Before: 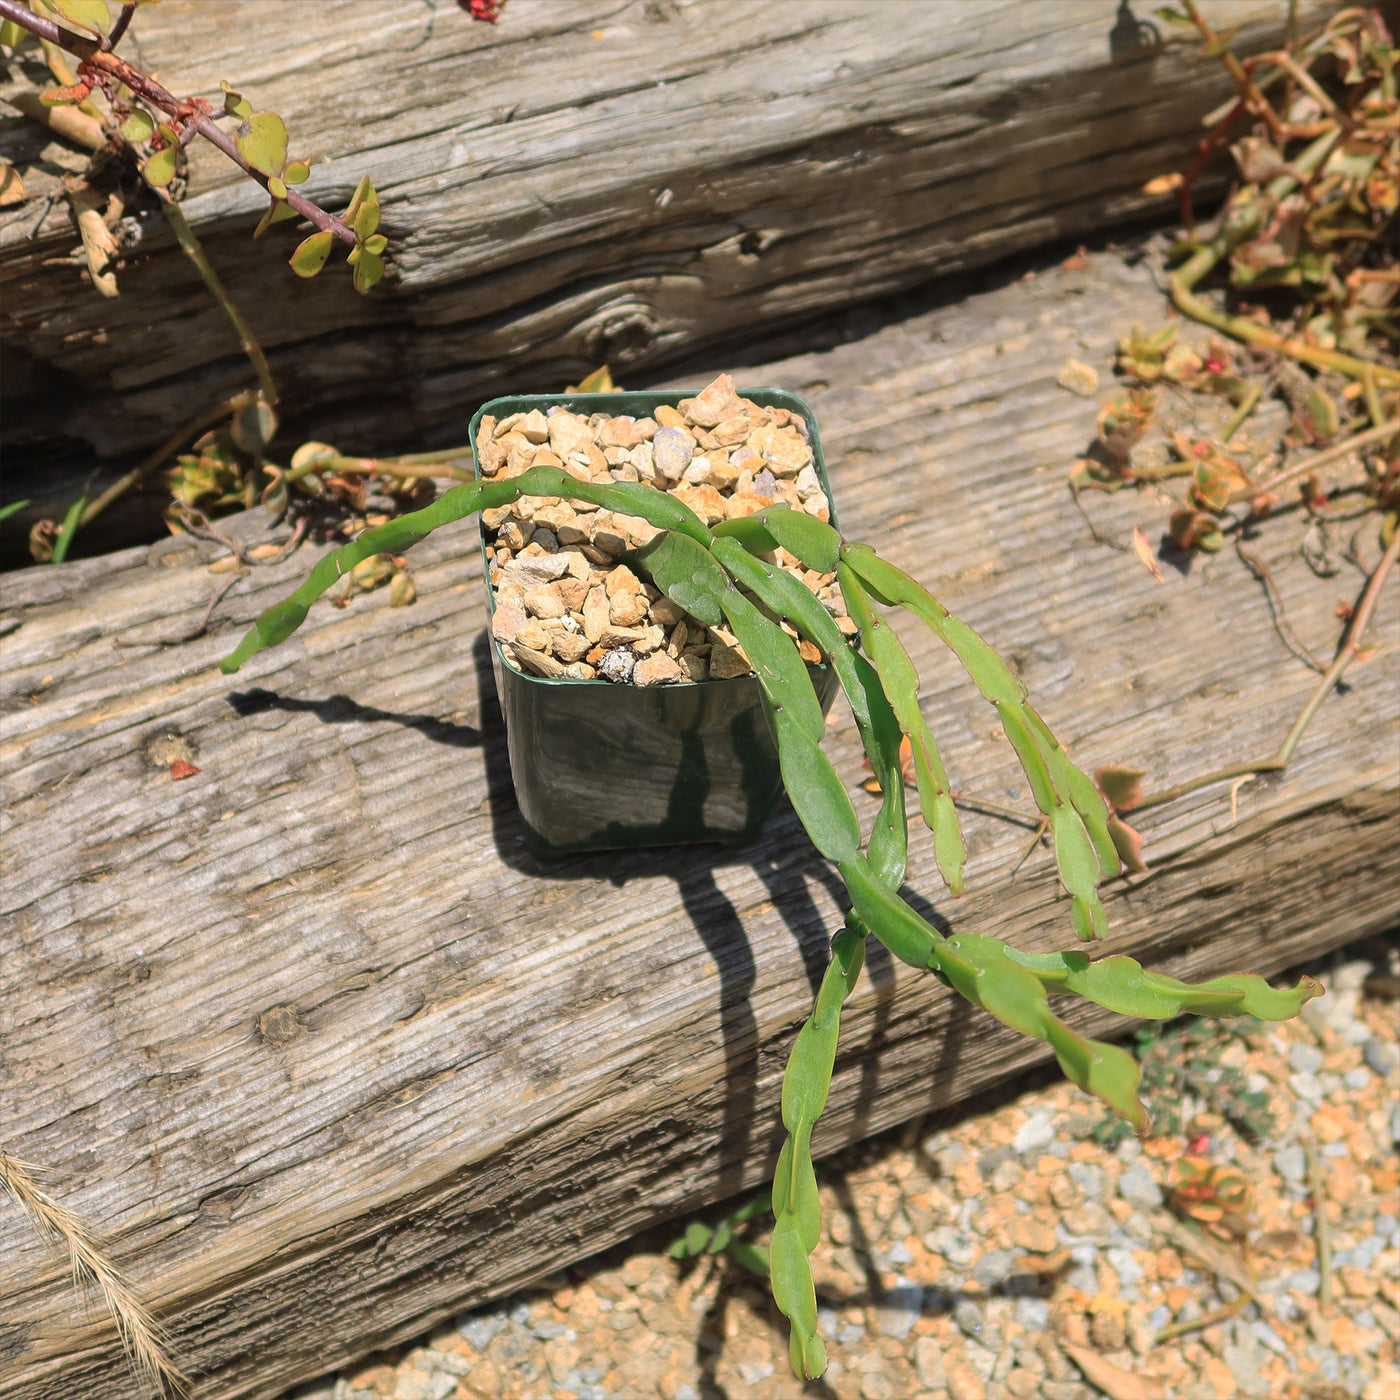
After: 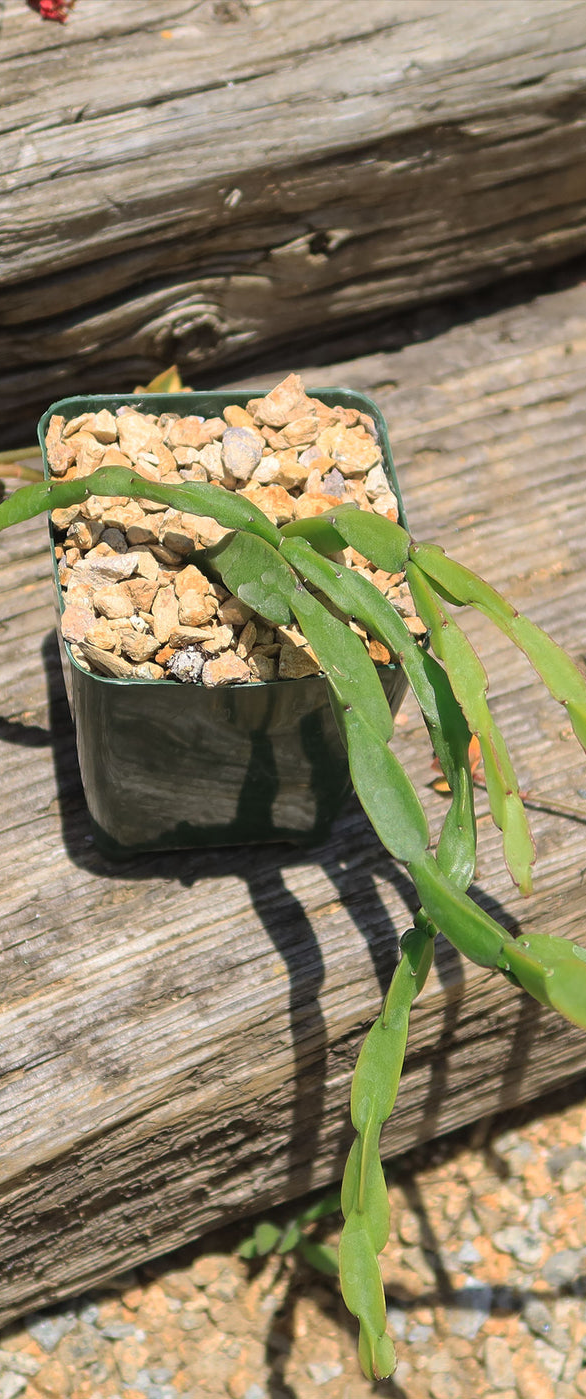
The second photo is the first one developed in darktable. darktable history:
crop: left 30.792%, right 27.341%
